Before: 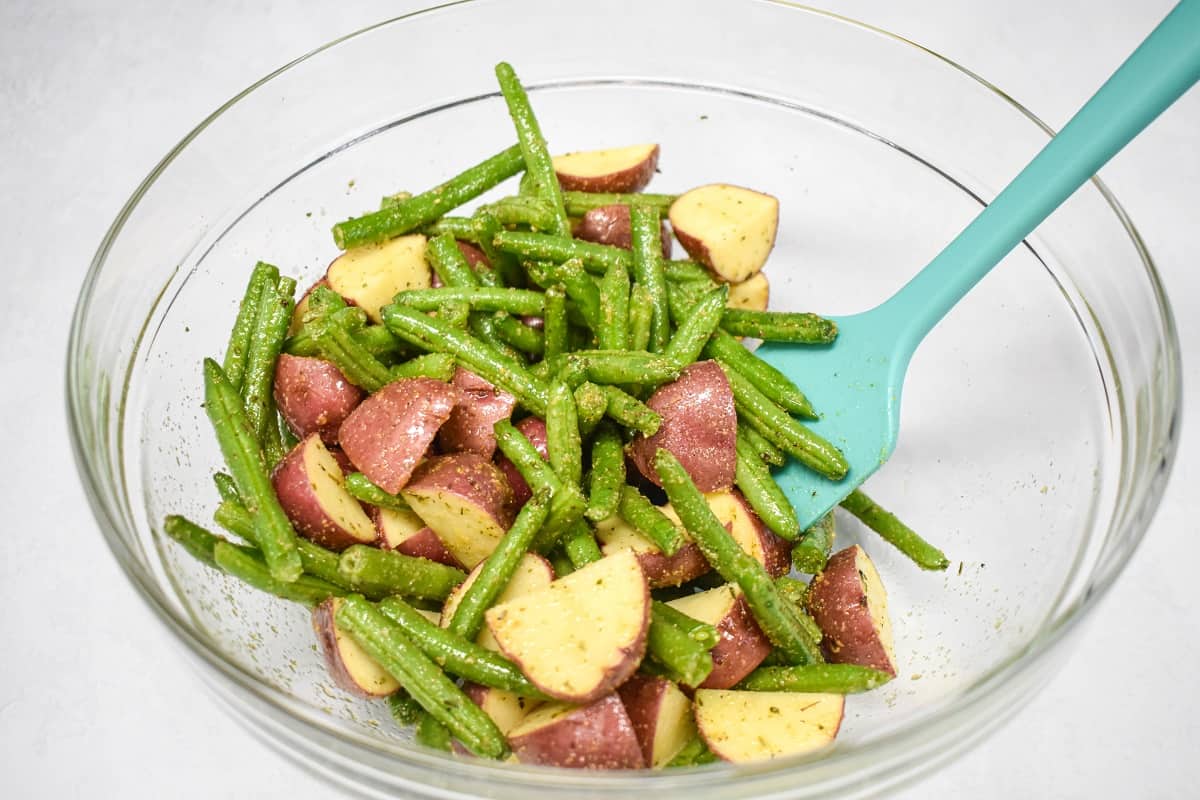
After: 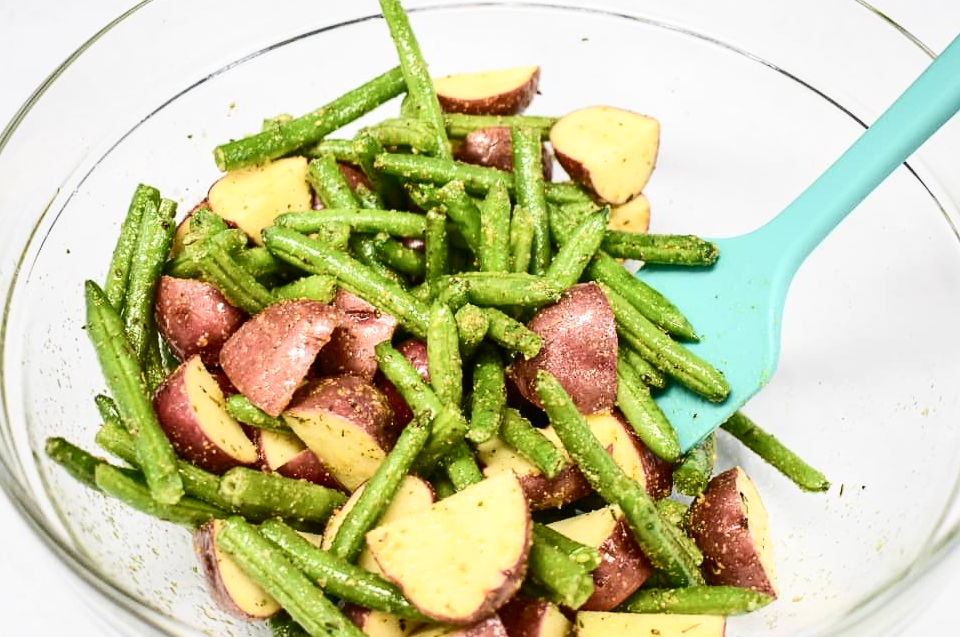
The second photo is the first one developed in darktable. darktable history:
crop and rotate: left 9.938%, top 9.869%, right 10.019%, bottom 10.399%
contrast brightness saturation: contrast 0.298
